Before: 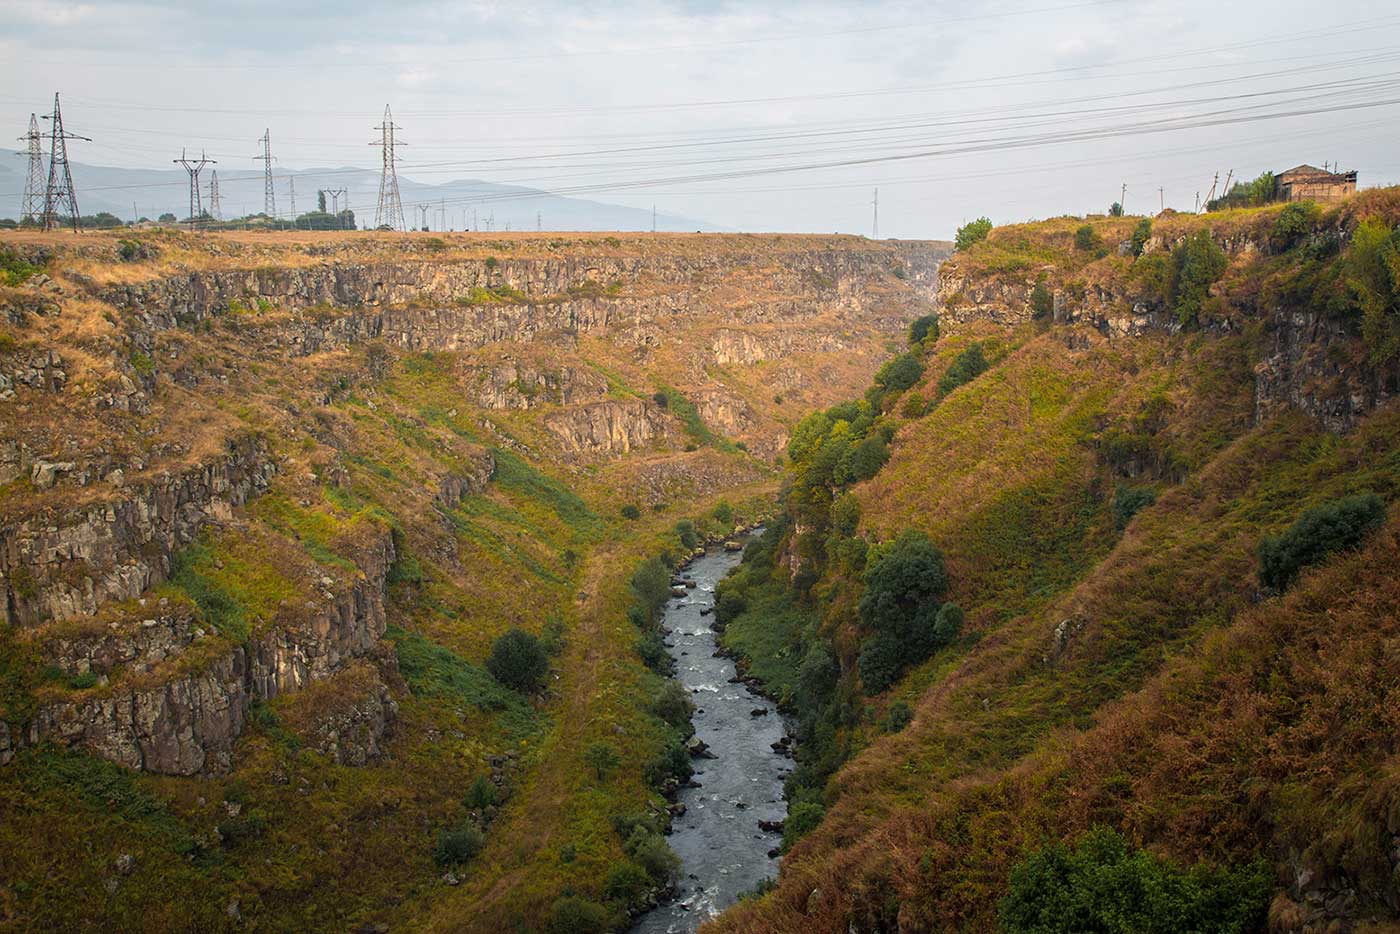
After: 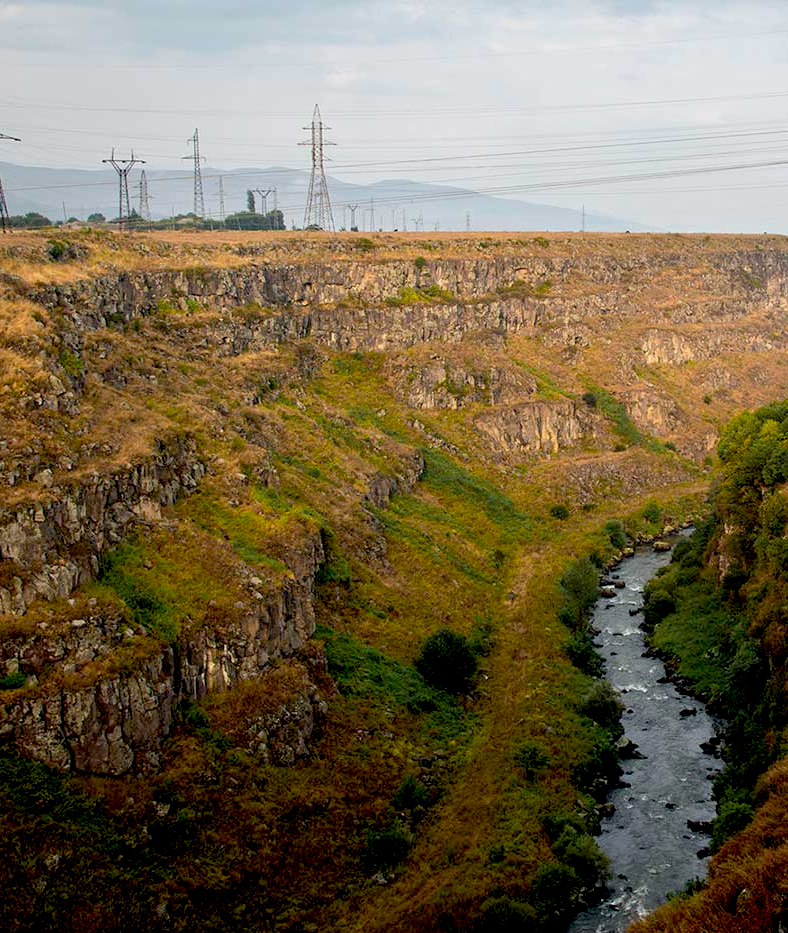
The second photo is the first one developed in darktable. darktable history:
crop: left 5.114%, right 38.589%
exposure: black level correction 0.029, exposure -0.073 EV, compensate highlight preservation false
